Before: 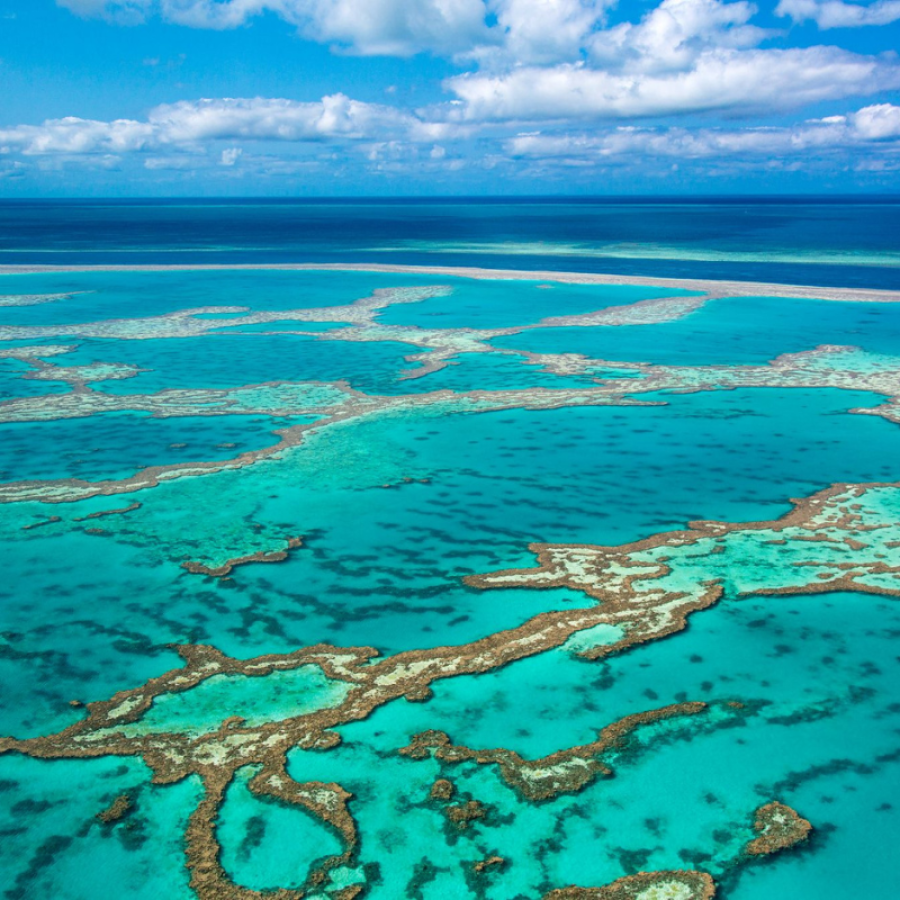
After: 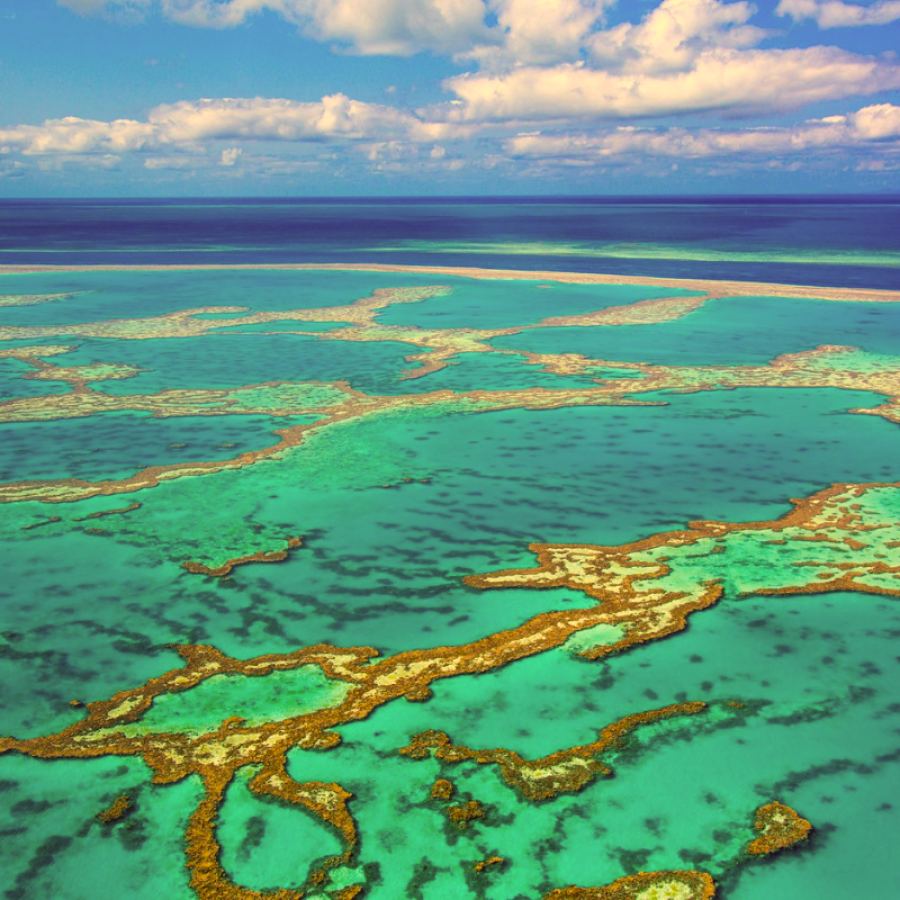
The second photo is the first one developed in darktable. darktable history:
exposure: exposure 0.02 EV, compensate highlight preservation false
color correction: highlights a* 10.12, highlights b* 39.04, shadows a* 14.62, shadows b* 3.37
color balance rgb: perceptual saturation grading › global saturation 25%, global vibrance 20%
